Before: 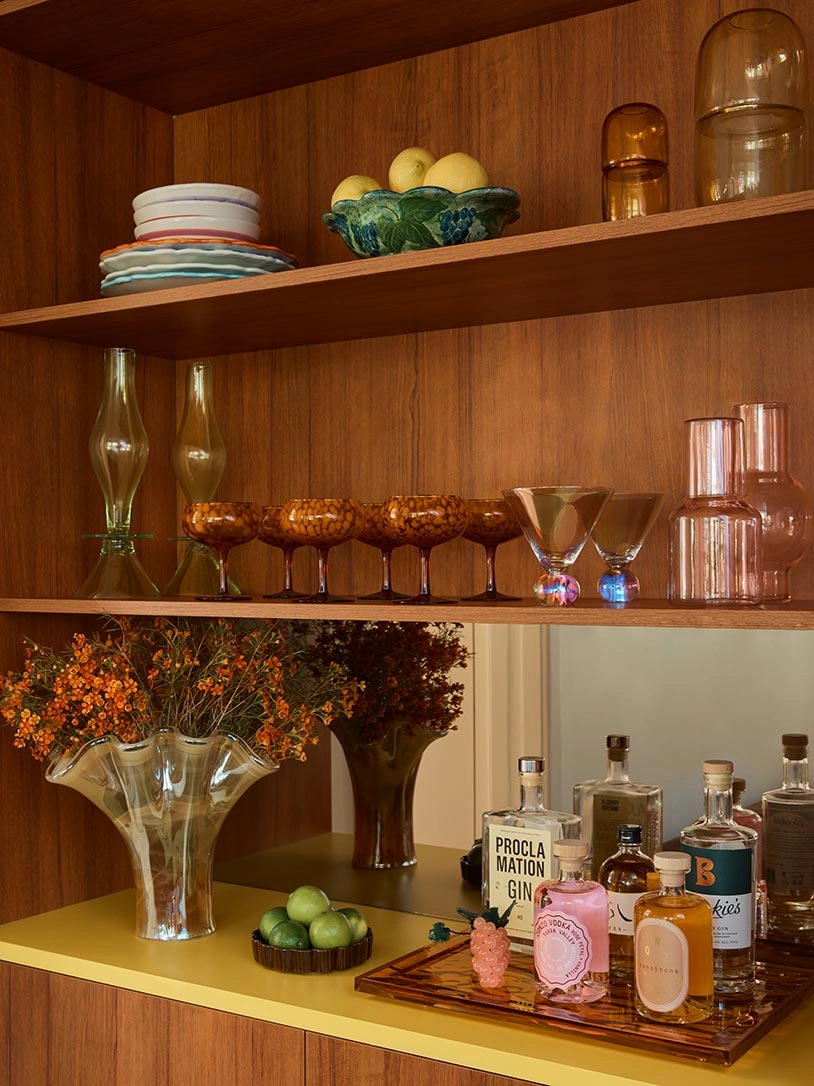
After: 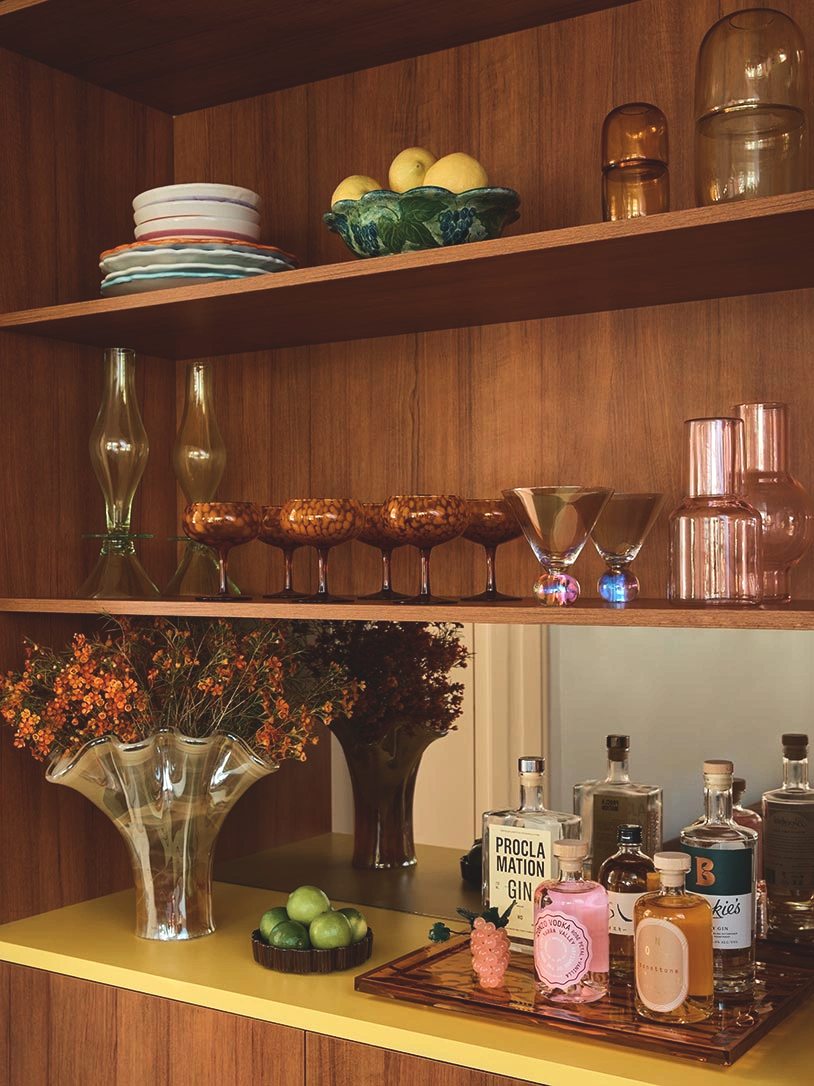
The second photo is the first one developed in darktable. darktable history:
exposure: black level correction -0.015, exposure -0.125 EV, compensate highlight preservation false
tone equalizer: -8 EV -0.417 EV, -7 EV -0.389 EV, -6 EV -0.333 EV, -5 EV -0.222 EV, -3 EV 0.222 EV, -2 EV 0.333 EV, -1 EV 0.389 EV, +0 EV 0.417 EV, edges refinement/feathering 500, mask exposure compensation -1.57 EV, preserve details no
